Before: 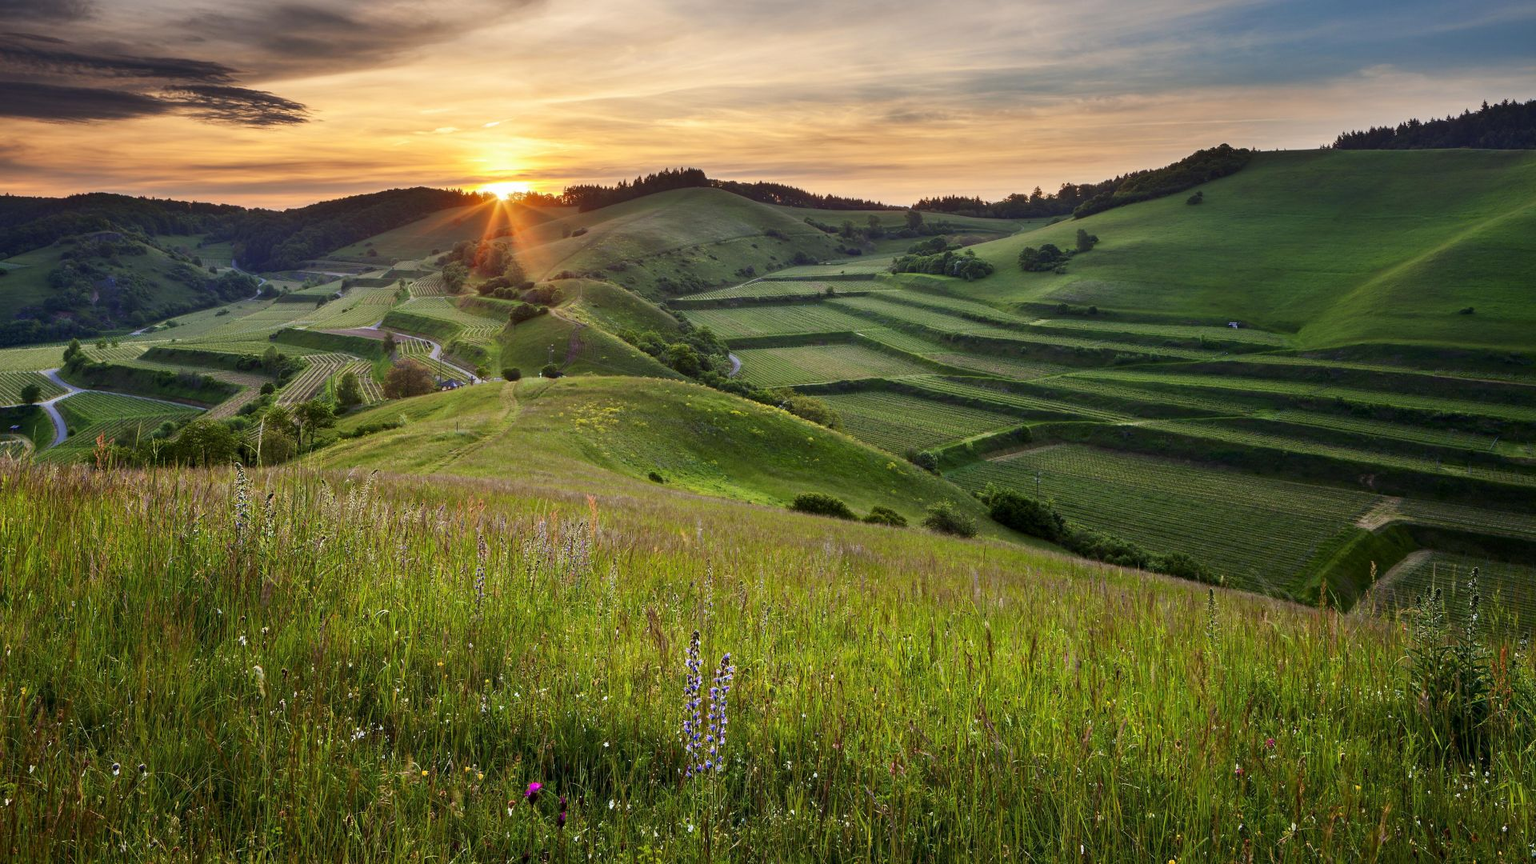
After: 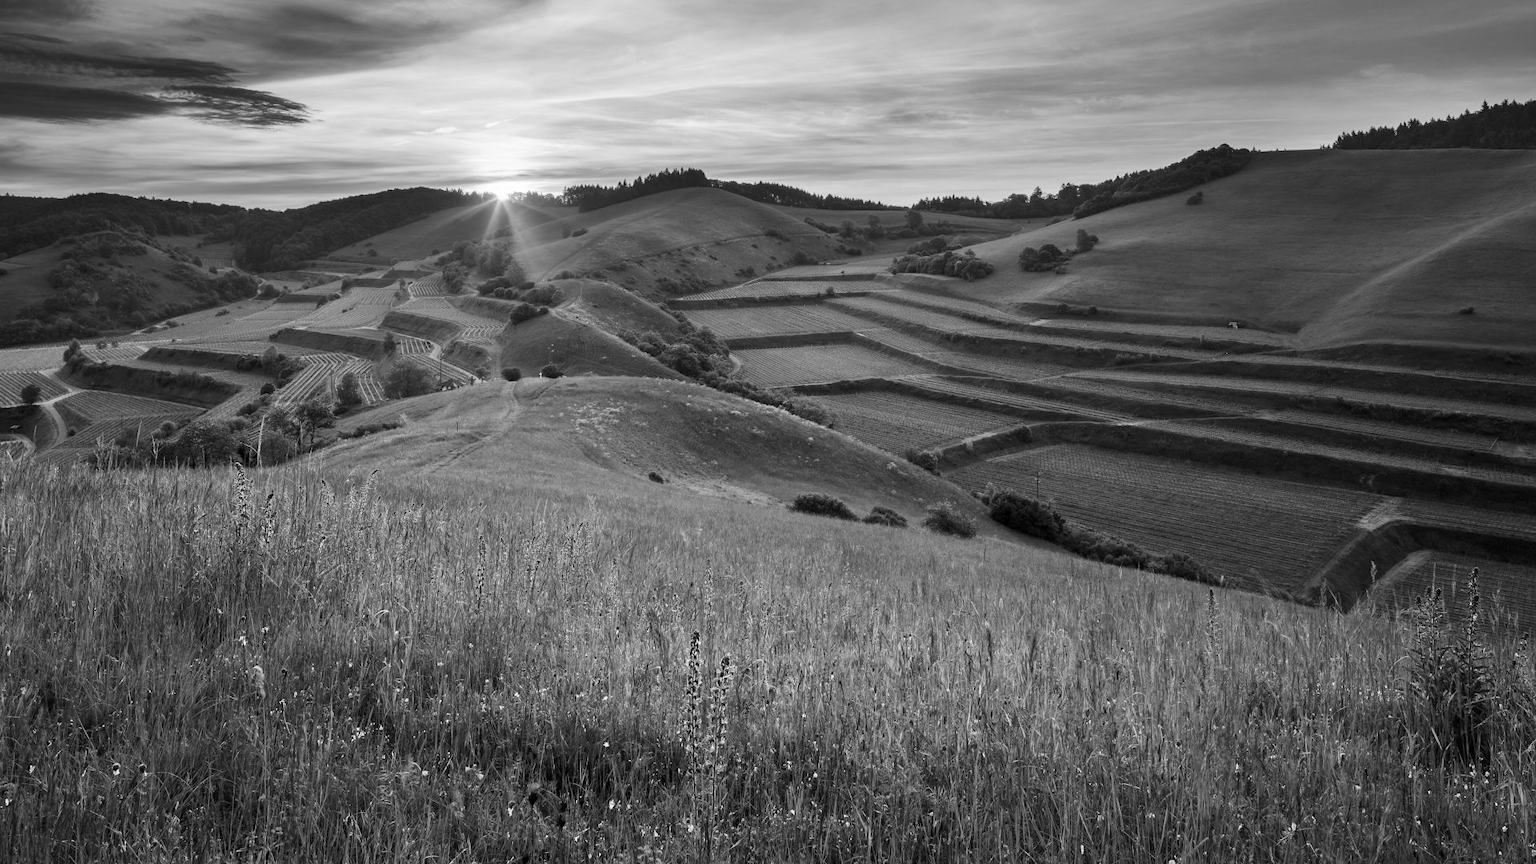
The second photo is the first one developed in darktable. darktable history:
contrast brightness saturation: saturation -1
velvia: on, module defaults
